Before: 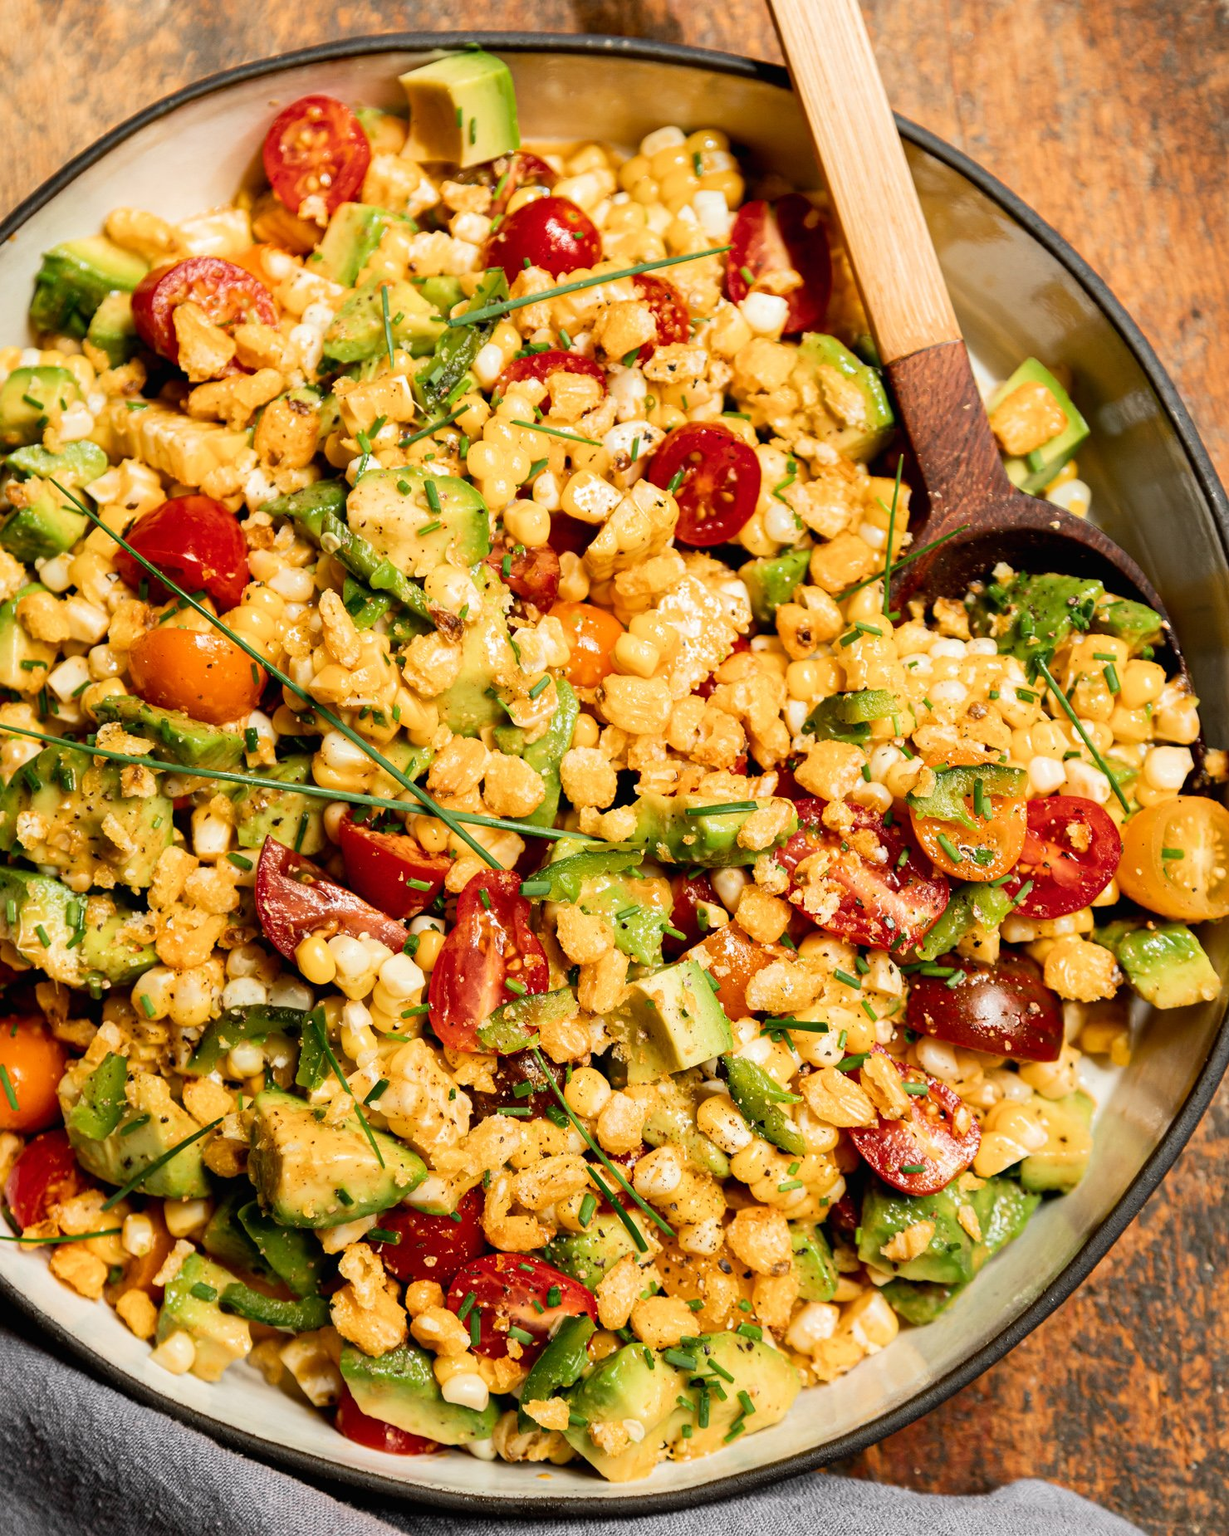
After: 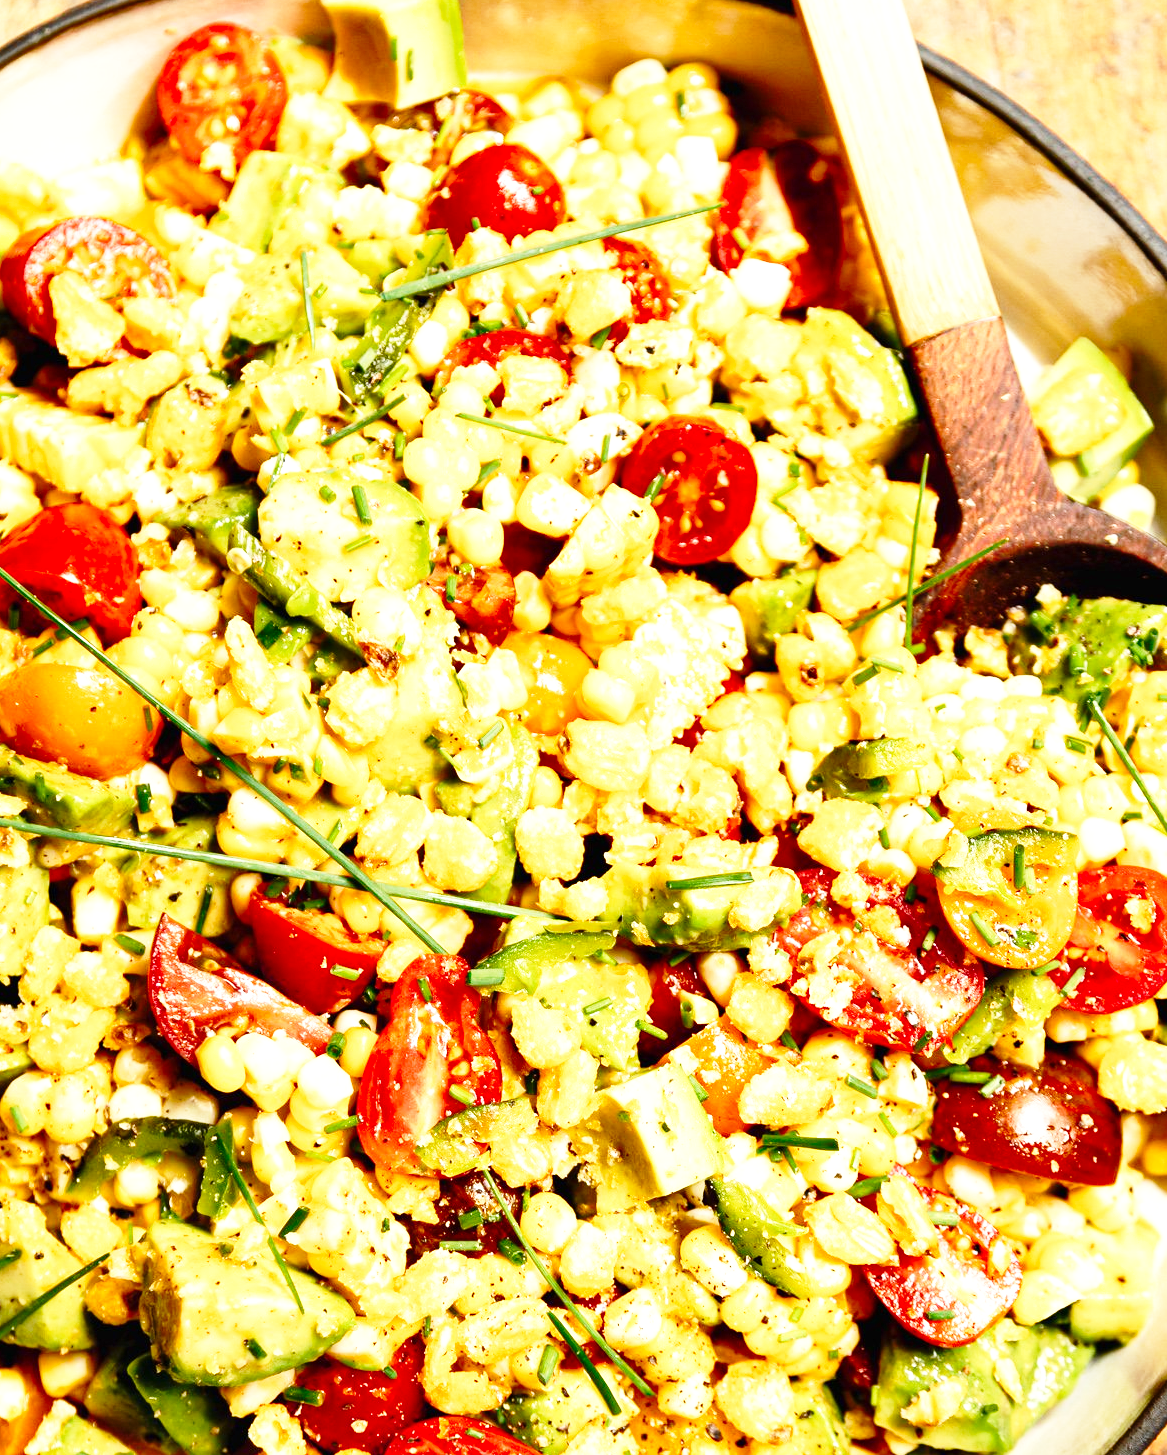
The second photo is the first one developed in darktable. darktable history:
exposure: exposure 0.744 EV, compensate highlight preservation false
base curve: curves: ch0 [(0, 0) (0.028, 0.03) (0.121, 0.232) (0.46, 0.748) (0.859, 0.968) (1, 1)], preserve colors none
shadows and highlights: shadows 35.63, highlights -34.87, soften with gaussian
crop and rotate: left 10.767%, top 5.063%, right 10.316%, bottom 16.246%
